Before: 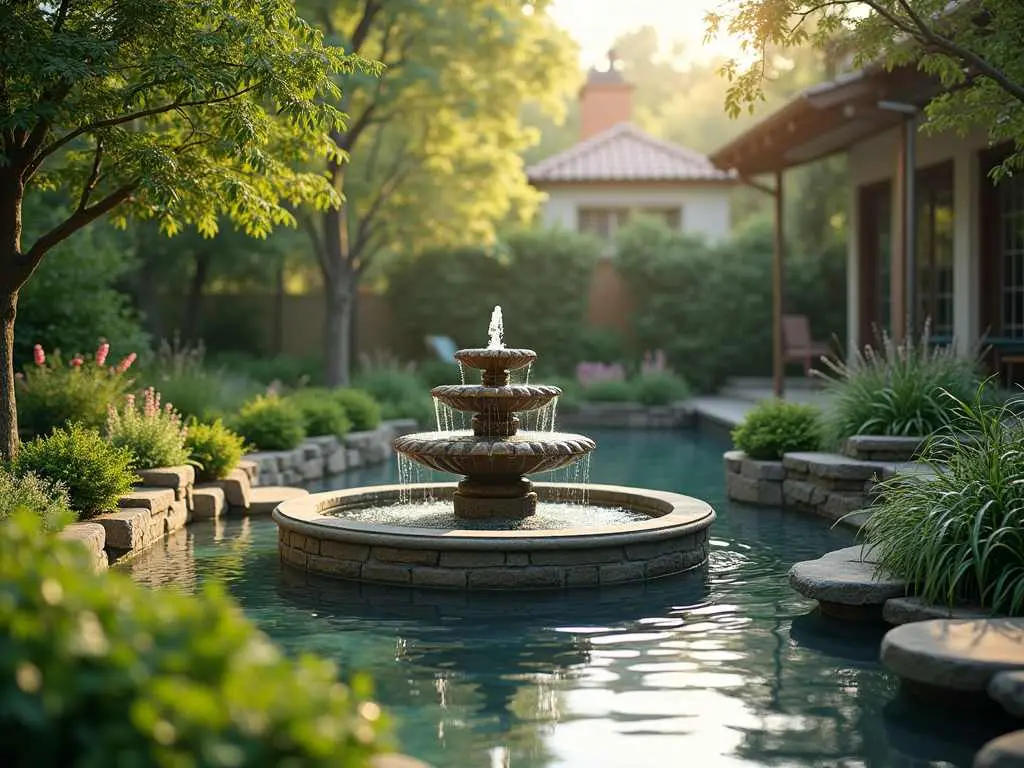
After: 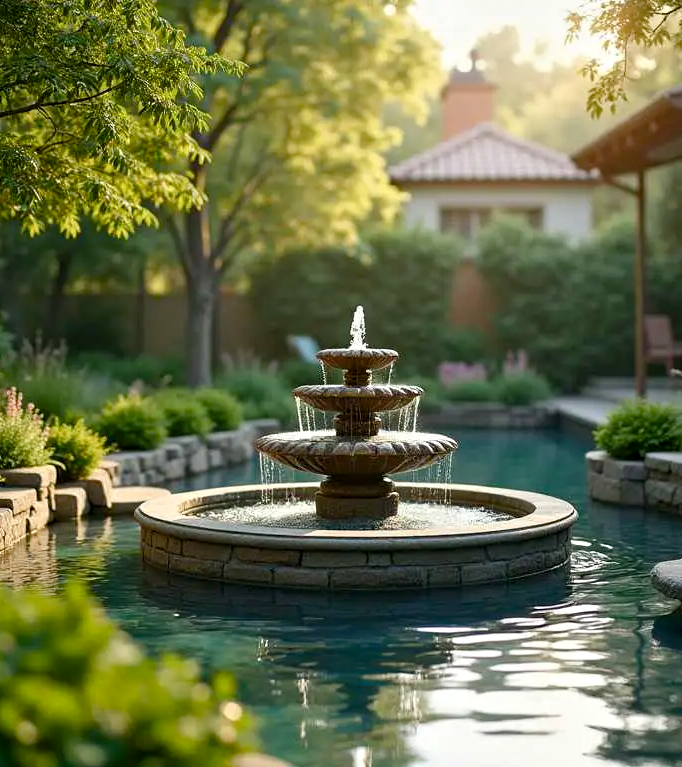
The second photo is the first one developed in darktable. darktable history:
color balance rgb: perceptual saturation grading › global saturation 20%, perceptual saturation grading › highlights -25%, perceptual saturation grading › shadows 25%
contrast equalizer: y [[0.524, 0.538, 0.547, 0.548, 0.538, 0.524], [0.5 ×6], [0.5 ×6], [0 ×6], [0 ×6]]
crop and rotate: left 13.537%, right 19.796%
exposure: exposure -0.064 EV, compensate highlight preservation false
